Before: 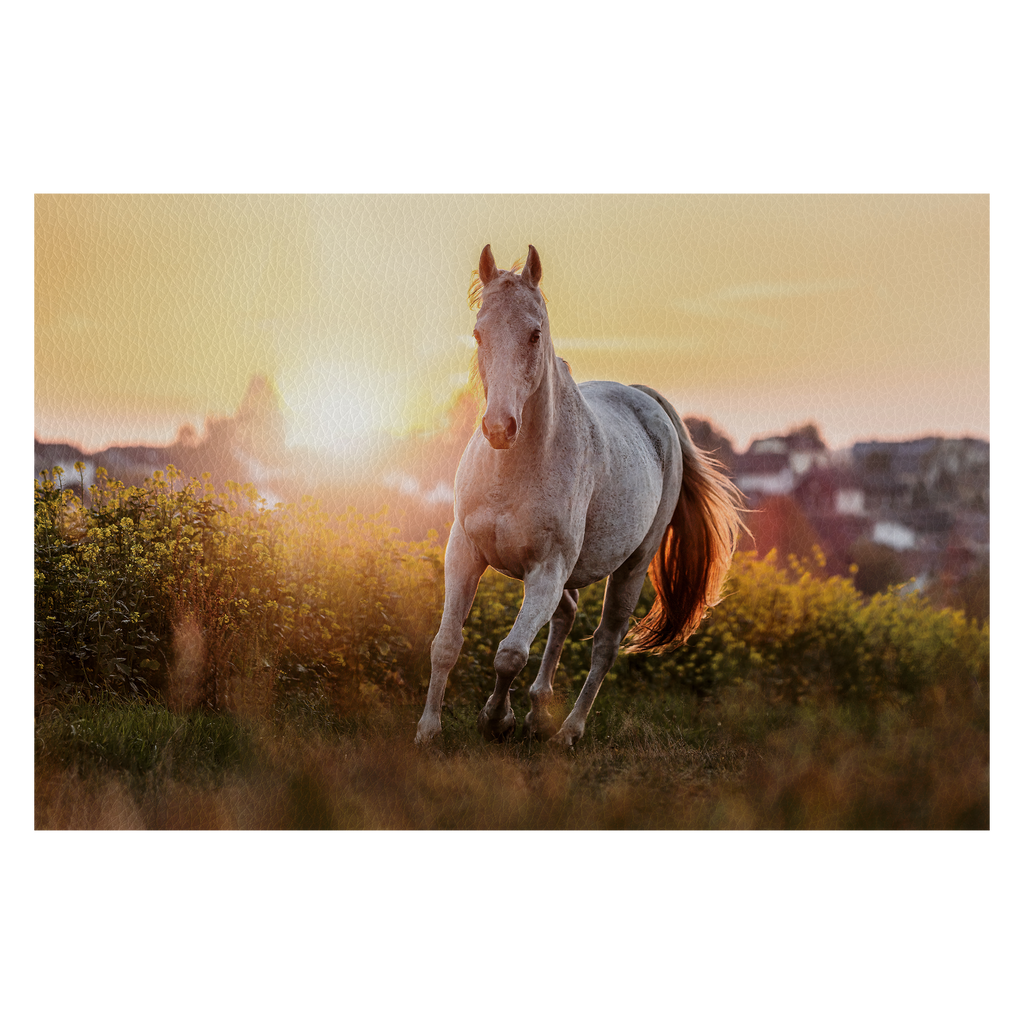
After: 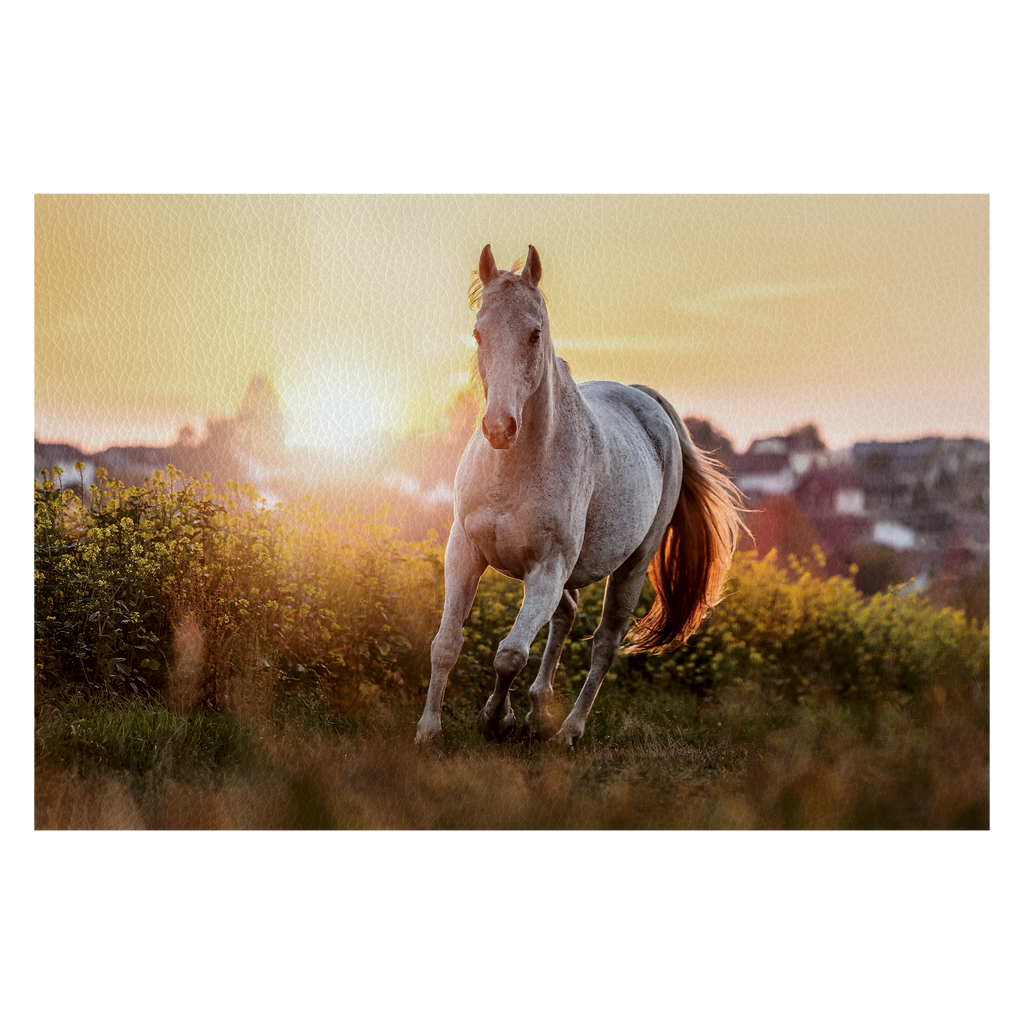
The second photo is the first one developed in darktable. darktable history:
local contrast: mode bilateral grid, contrast 20, coarseness 50, detail 120%, midtone range 0.2
exposure: black level correction 0.001, exposure 0.14 EV, compensate highlight preservation false
white balance: red 0.982, blue 1.018
